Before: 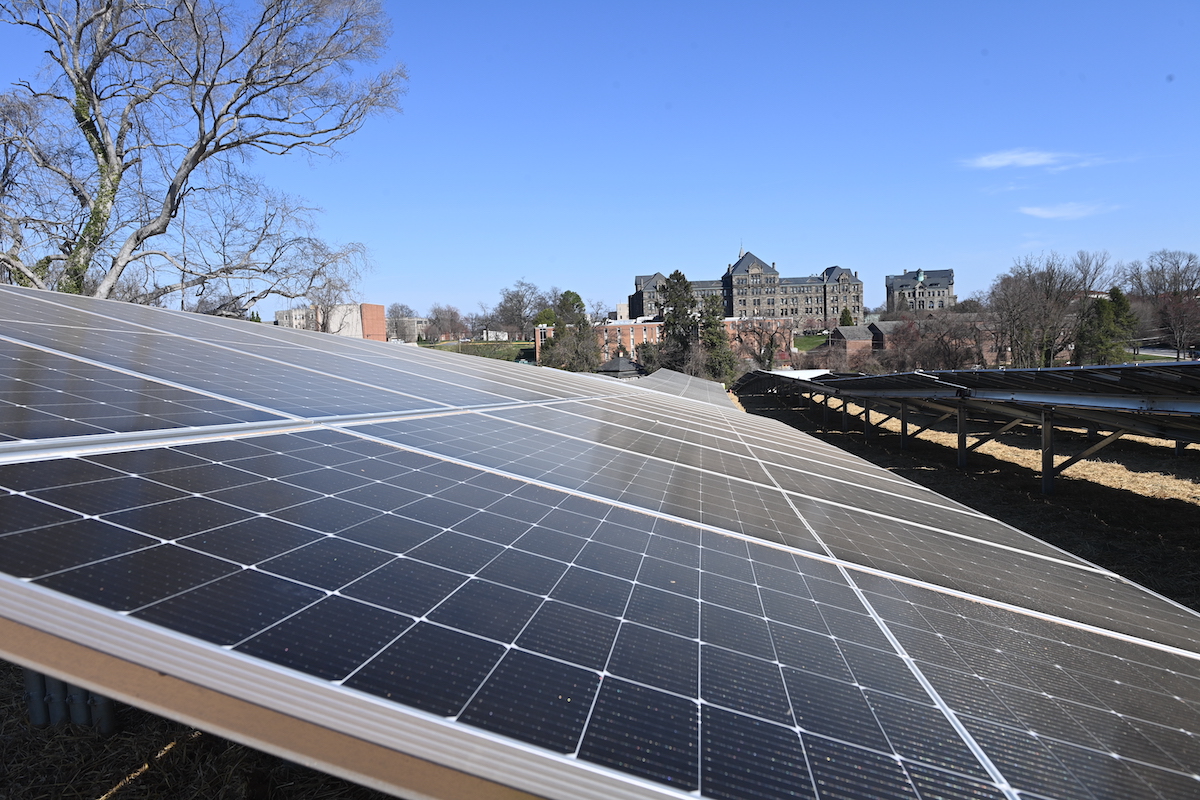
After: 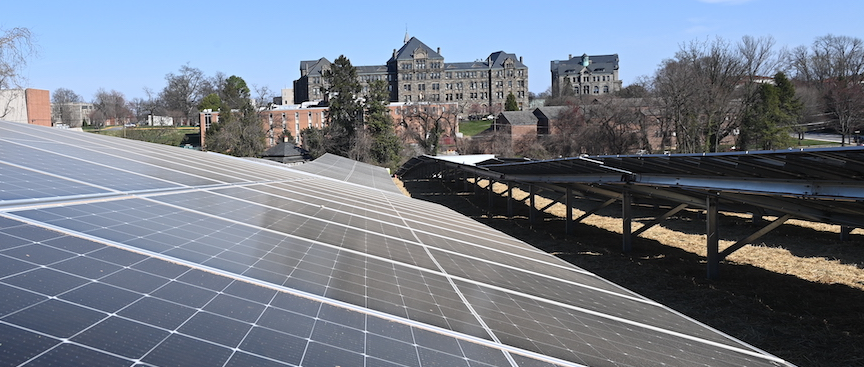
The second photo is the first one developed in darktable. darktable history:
crop and rotate: left 27.938%, top 27.046%, bottom 27.046%
